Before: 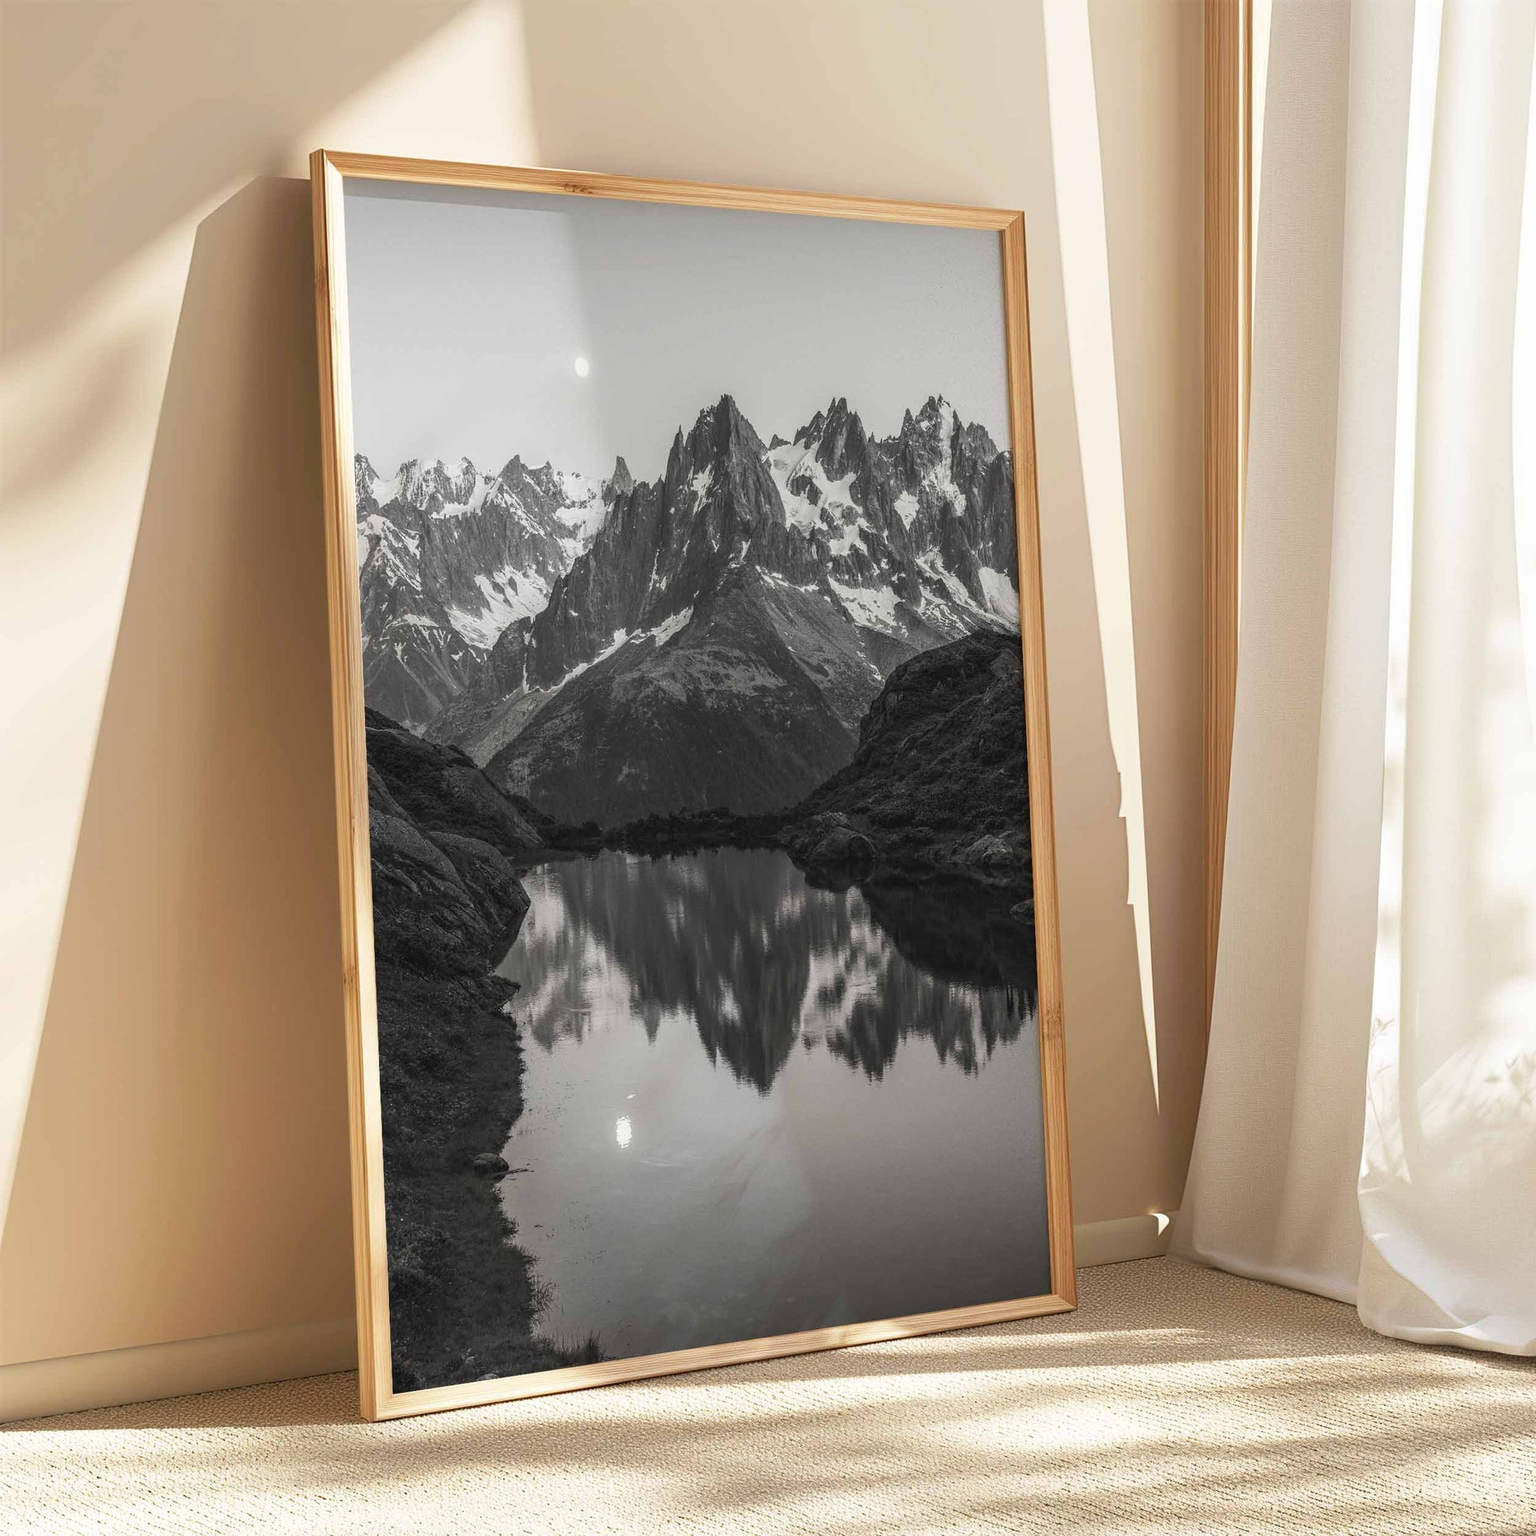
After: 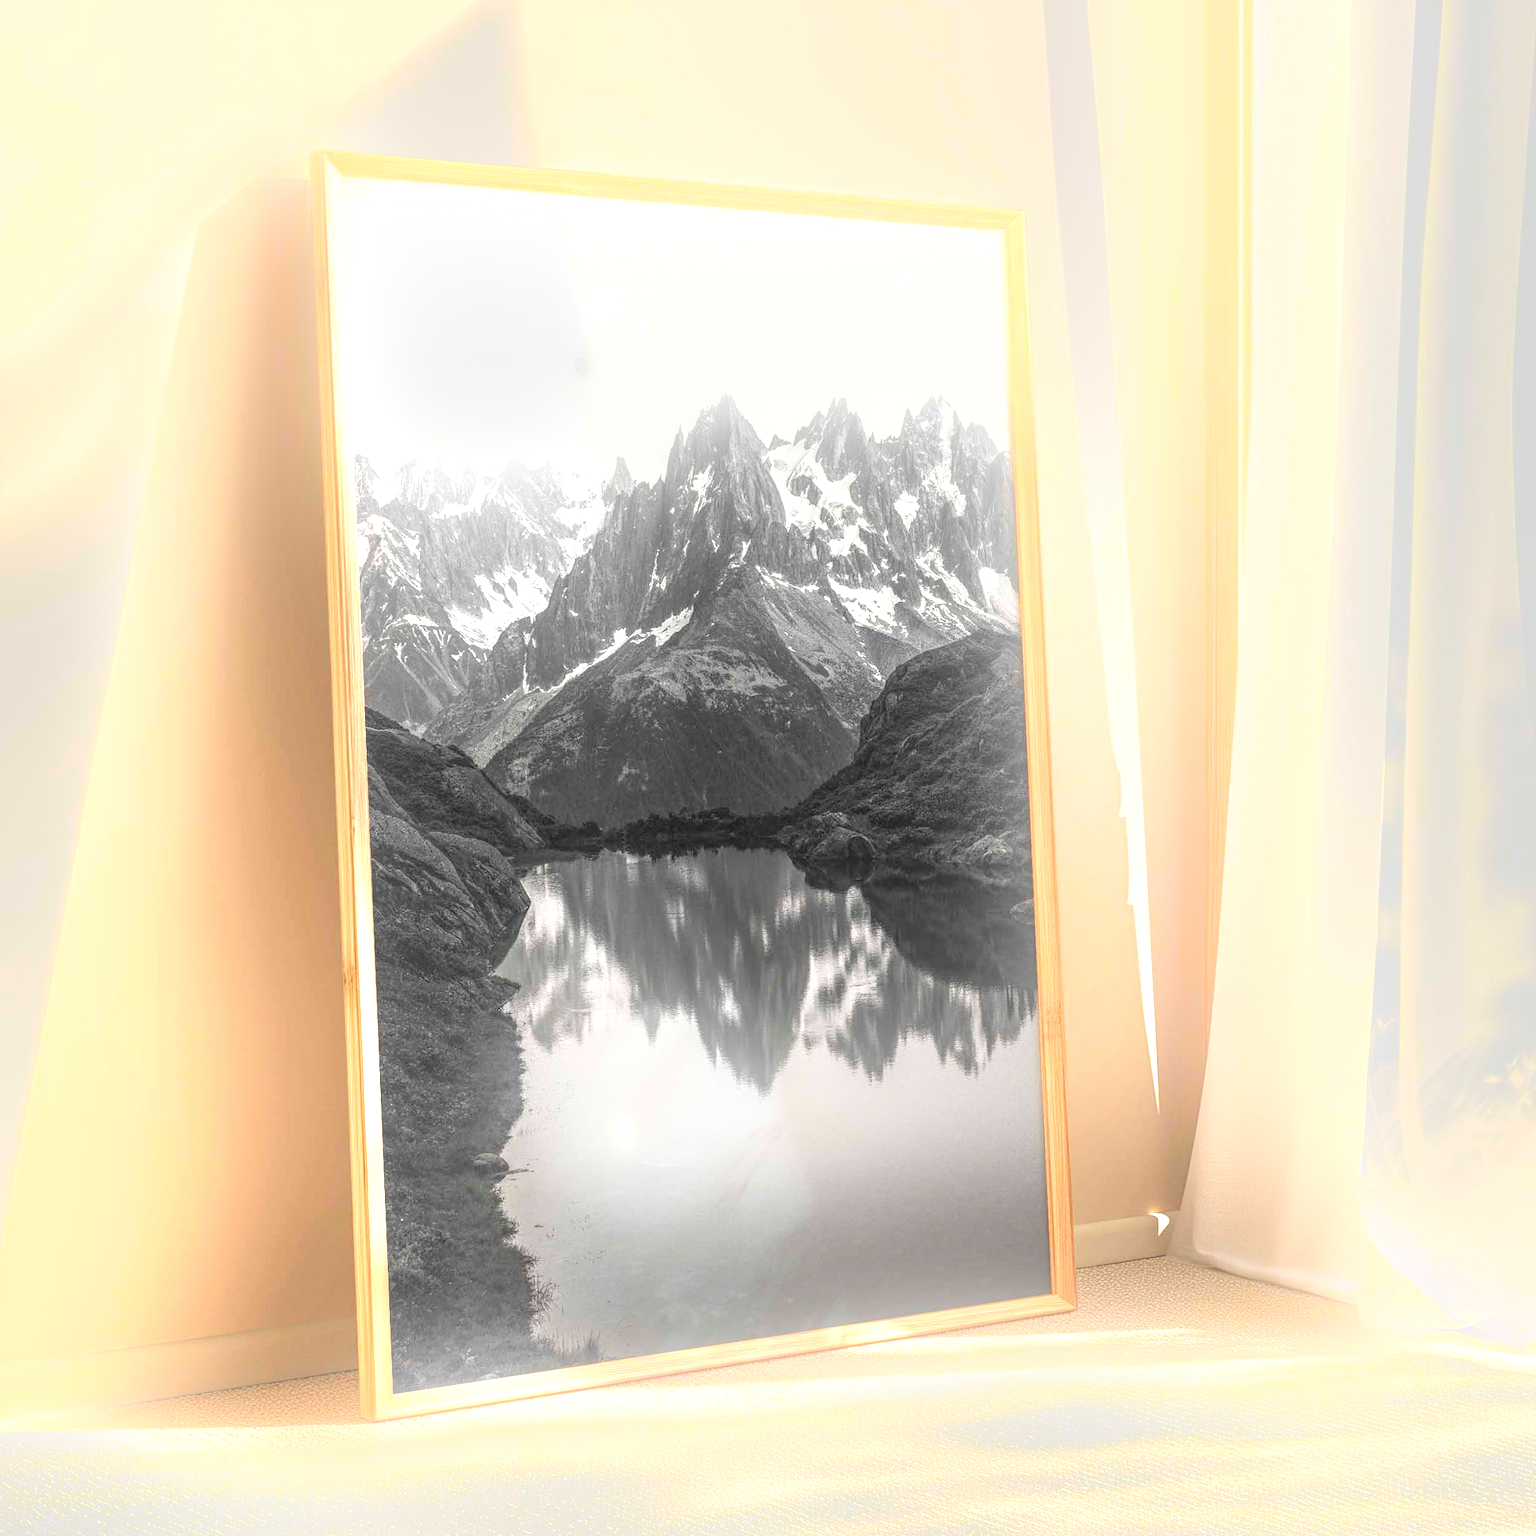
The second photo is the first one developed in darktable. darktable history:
local contrast: on, module defaults
bloom: on, module defaults
exposure: black level correction 0, exposure 1 EV, compensate exposure bias true, compensate highlight preservation false
